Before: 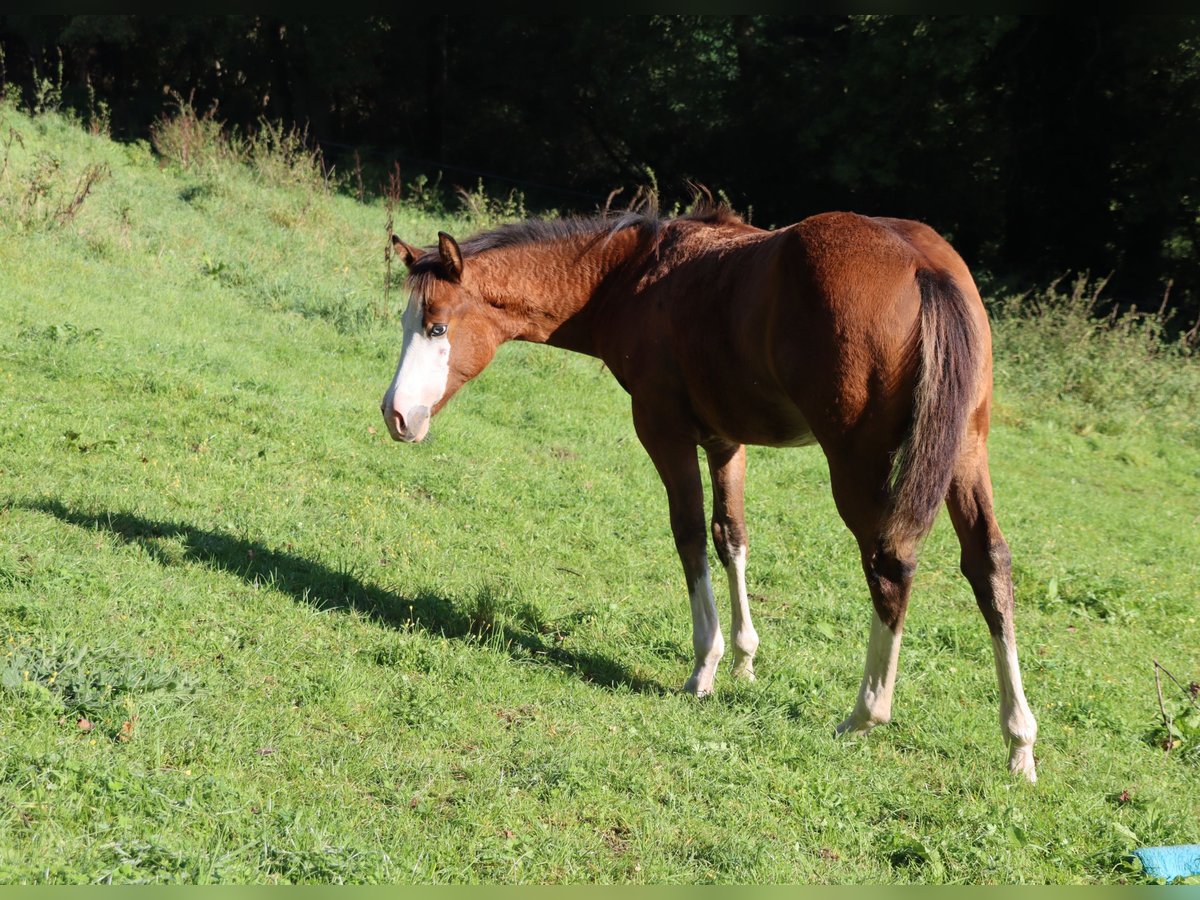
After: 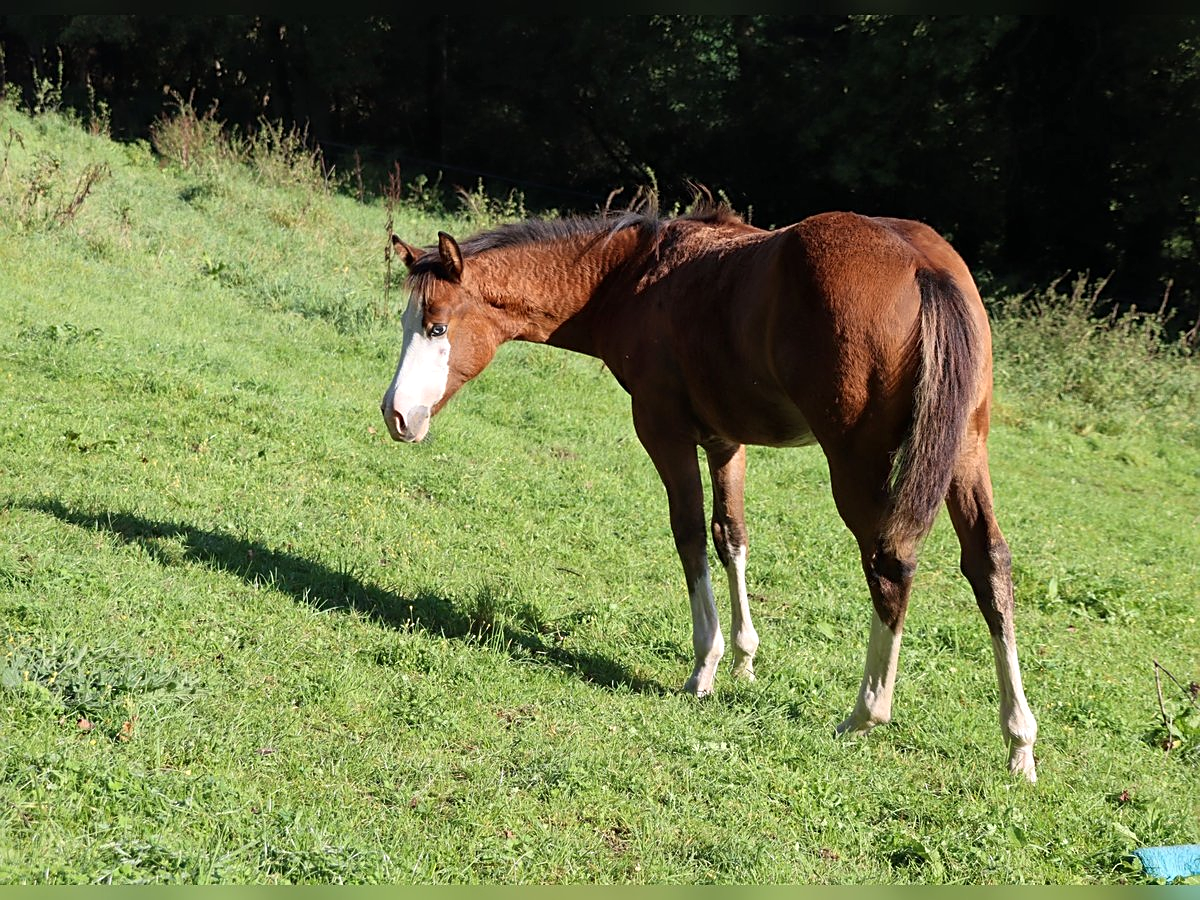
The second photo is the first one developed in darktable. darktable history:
sharpen: on, module defaults
local contrast: mode bilateral grid, contrast 19, coarseness 50, detail 119%, midtone range 0.2
